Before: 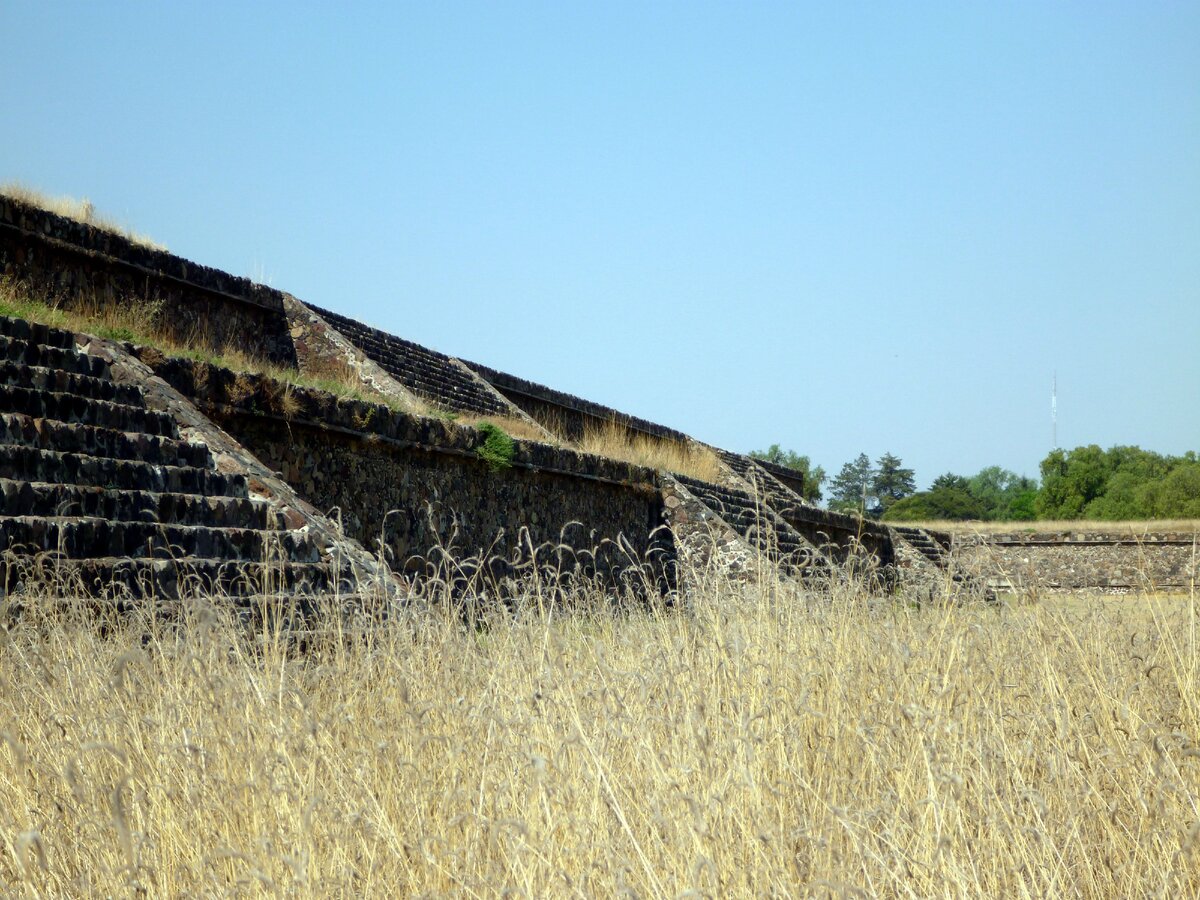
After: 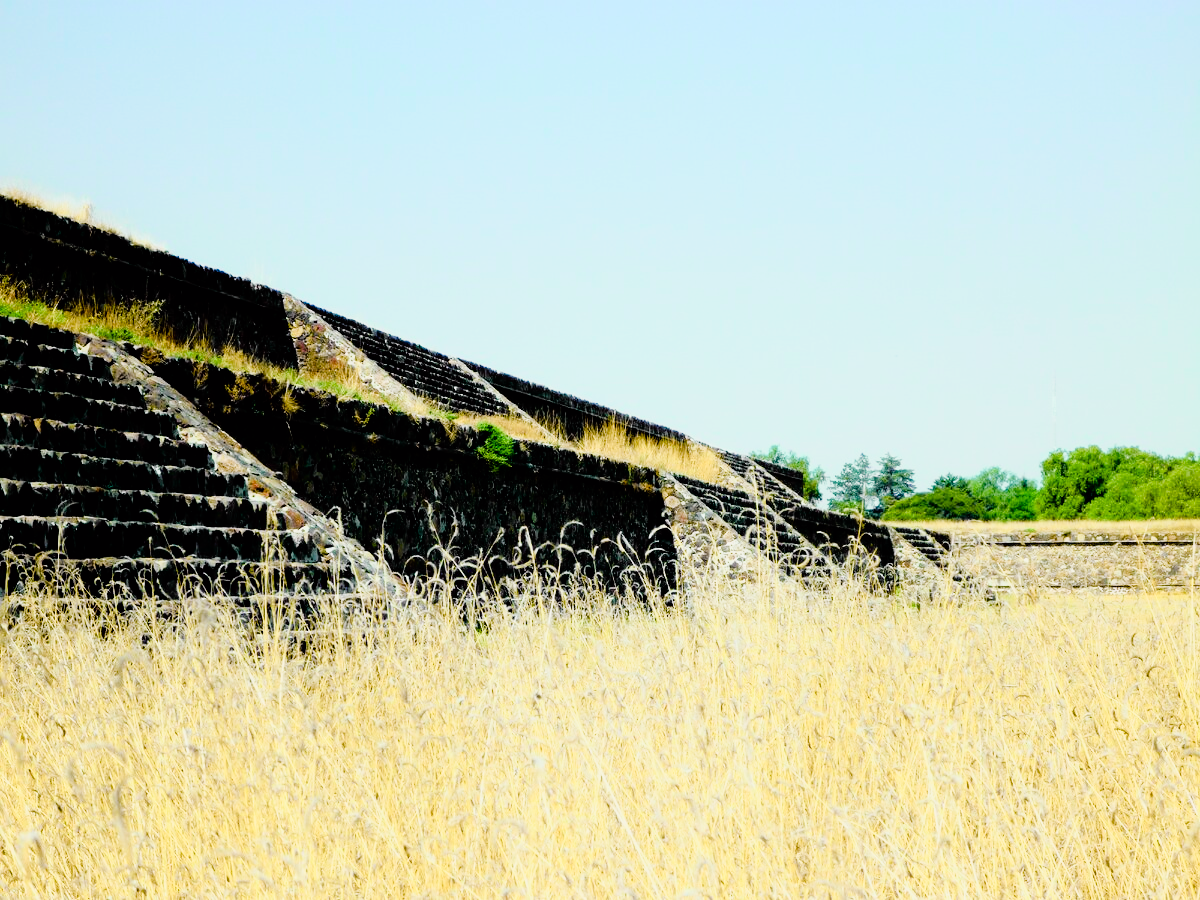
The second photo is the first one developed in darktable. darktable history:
tone equalizer: -8 EV -1.08 EV, -7 EV -1.02 EV, -6 EV -0.865 EV, -5 EV -0.6 EV, -3 EV 0.606 EV, -2 EV 0.875 EV, -1 EV 1 EV, +0 EV 1.08 EV, mask exposure compensation -0.49 EV
filmic rgb: black relative exposure -7.65 EV, white relative exposure 4.56 EV, hardness 3.61
contrast brightness saturation: contrast 0.042, saturation 0.068
color balance rgb: shadows lift › chroma 2.002%, shadows lift › hue 219.35°, linear chroma grading › shadows 10.073%, linear chroma grading › highlights 9.842%, linear chroma grading › global chroma 15.232%, linear chroma grading › mid-tones 14.933%, perceptual saturation grading › global saturation 20%, perceptual saturation grading › highlights -49.439%, perceptual saturation grading › shadows 24.234%
tone curve: curves: ch0 [(0, 0) (0.062, 0.037) (0.142, 0.138) (0.359, 0.419) (0.469, 0.544) (0.634, 0.722) (0.839, 0.909) (0.998, 0.978)]; ch1 [(0, 0) (0.437, 0.408) (0.472, 0.47) (0.502, 0.503) (0.527, 0.523) (0.559, 0.573) (0.608, 0.665) (0.669, 0.748) (0.859, 0.899) (1, 1)]; ch2 [(0, 0) (0.33, 0.301) (0.421, 0.443) (0.473, 0.498) (0.502, 0.5) (0.535, 0.531) (0.575, 0.603) (0.608, 0.667) (1, 1)], color space Lab, independent channels, preserve colors none
